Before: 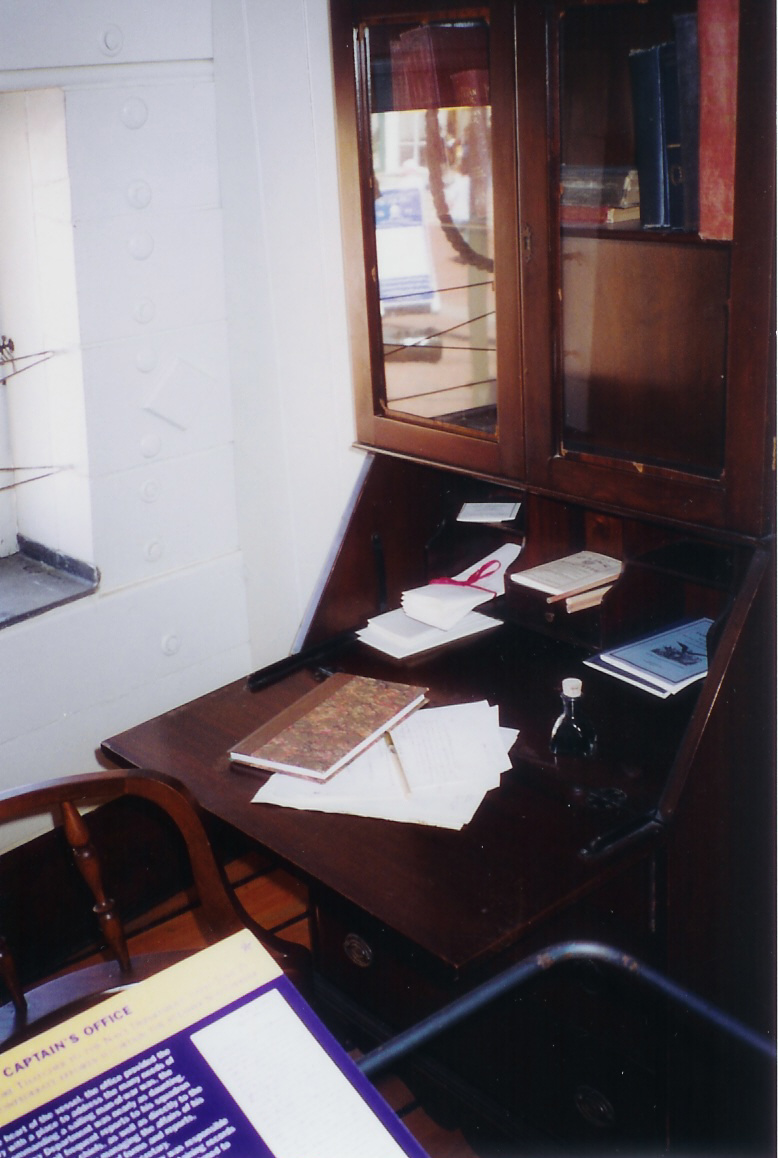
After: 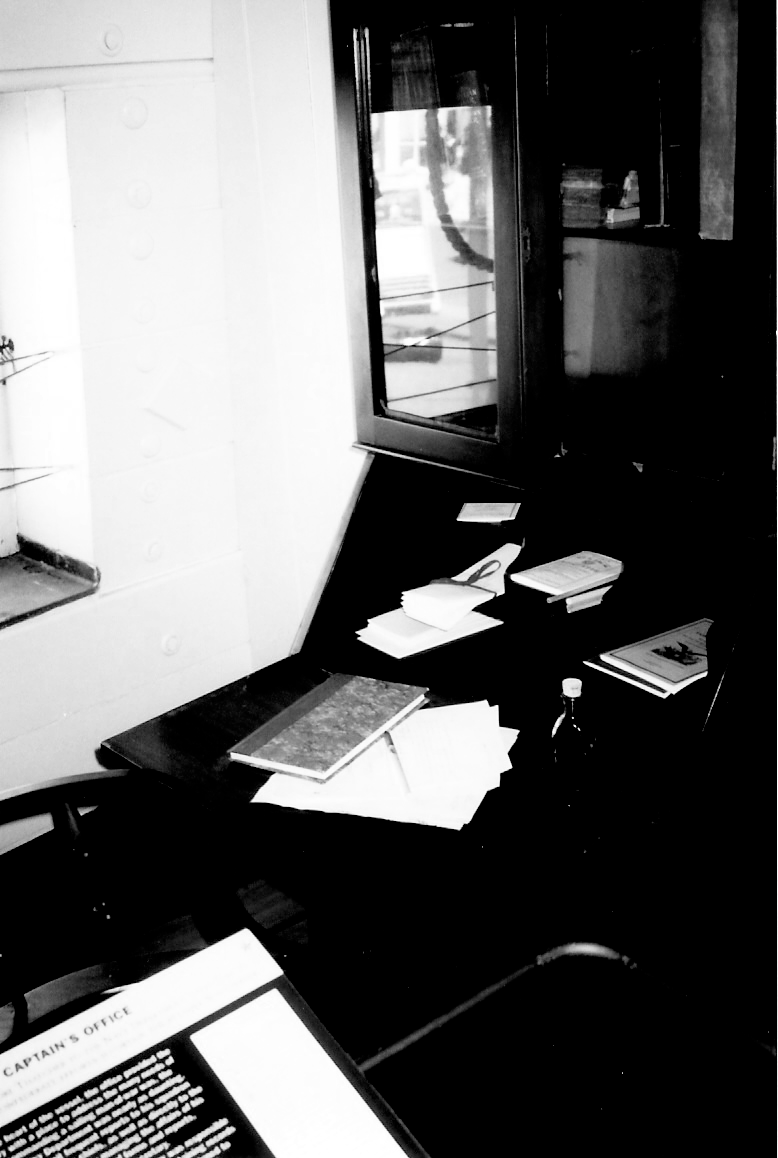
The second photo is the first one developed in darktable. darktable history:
monochrome: on, module defaults
filmic rgb: black relative exposure -3.57 EV, white relative exposure 2.29 EV, hardness 3.41
rgb levels: levels [[0.029, 0.461, 0.922], [0, 0.5, 1], [0, 0.5, 1]]
